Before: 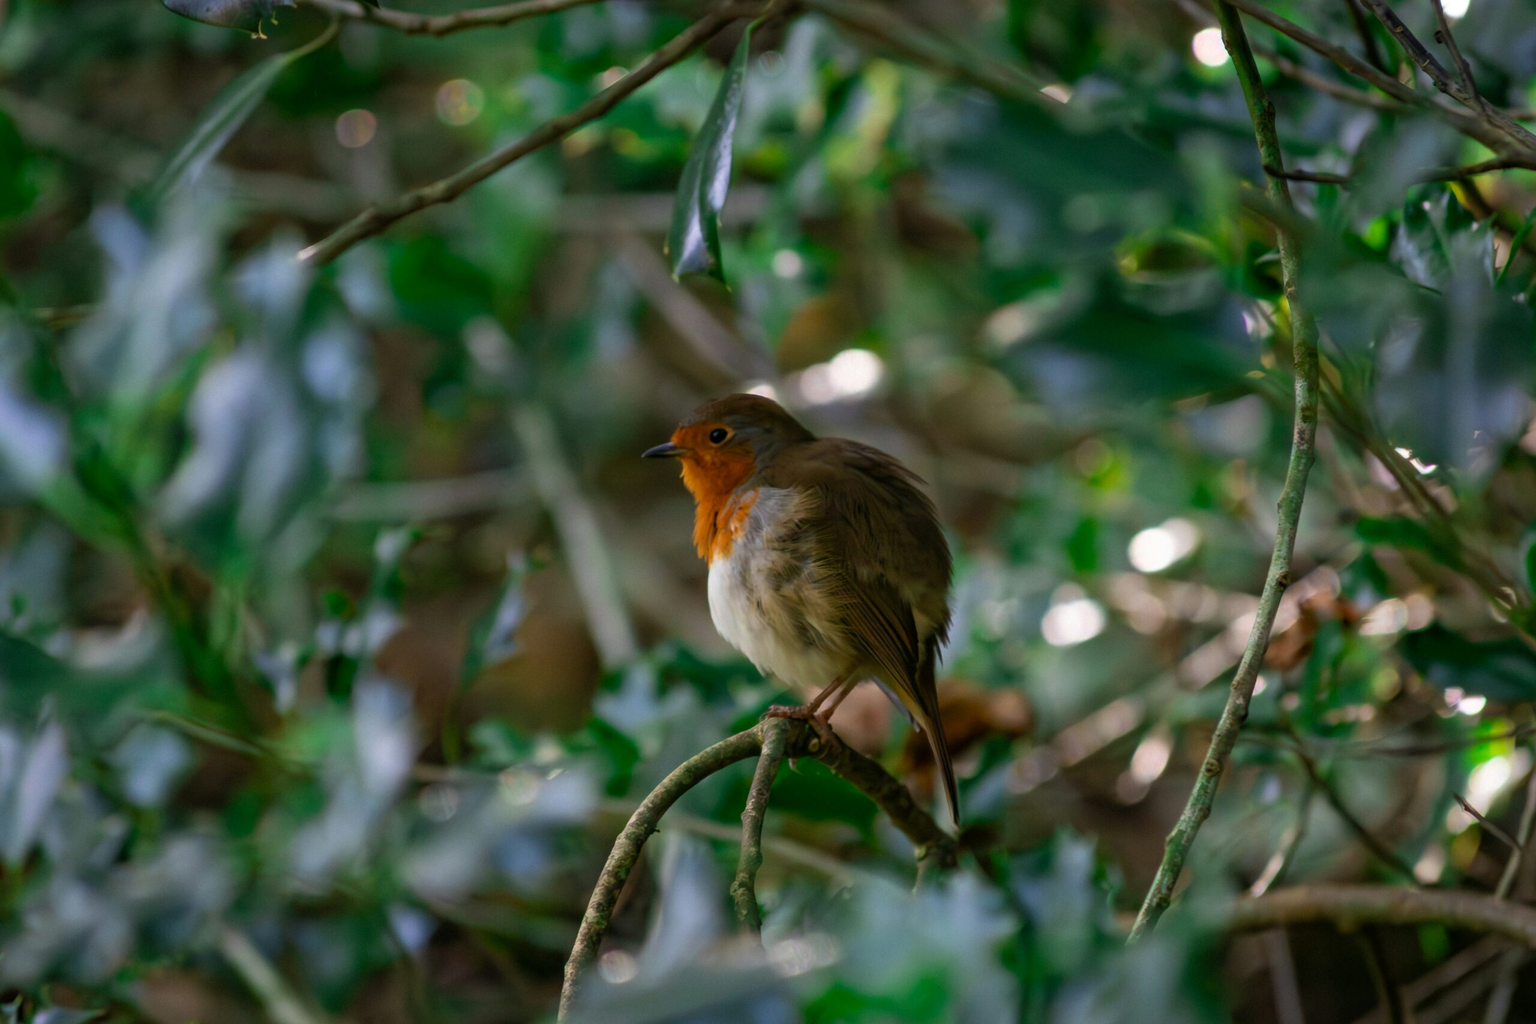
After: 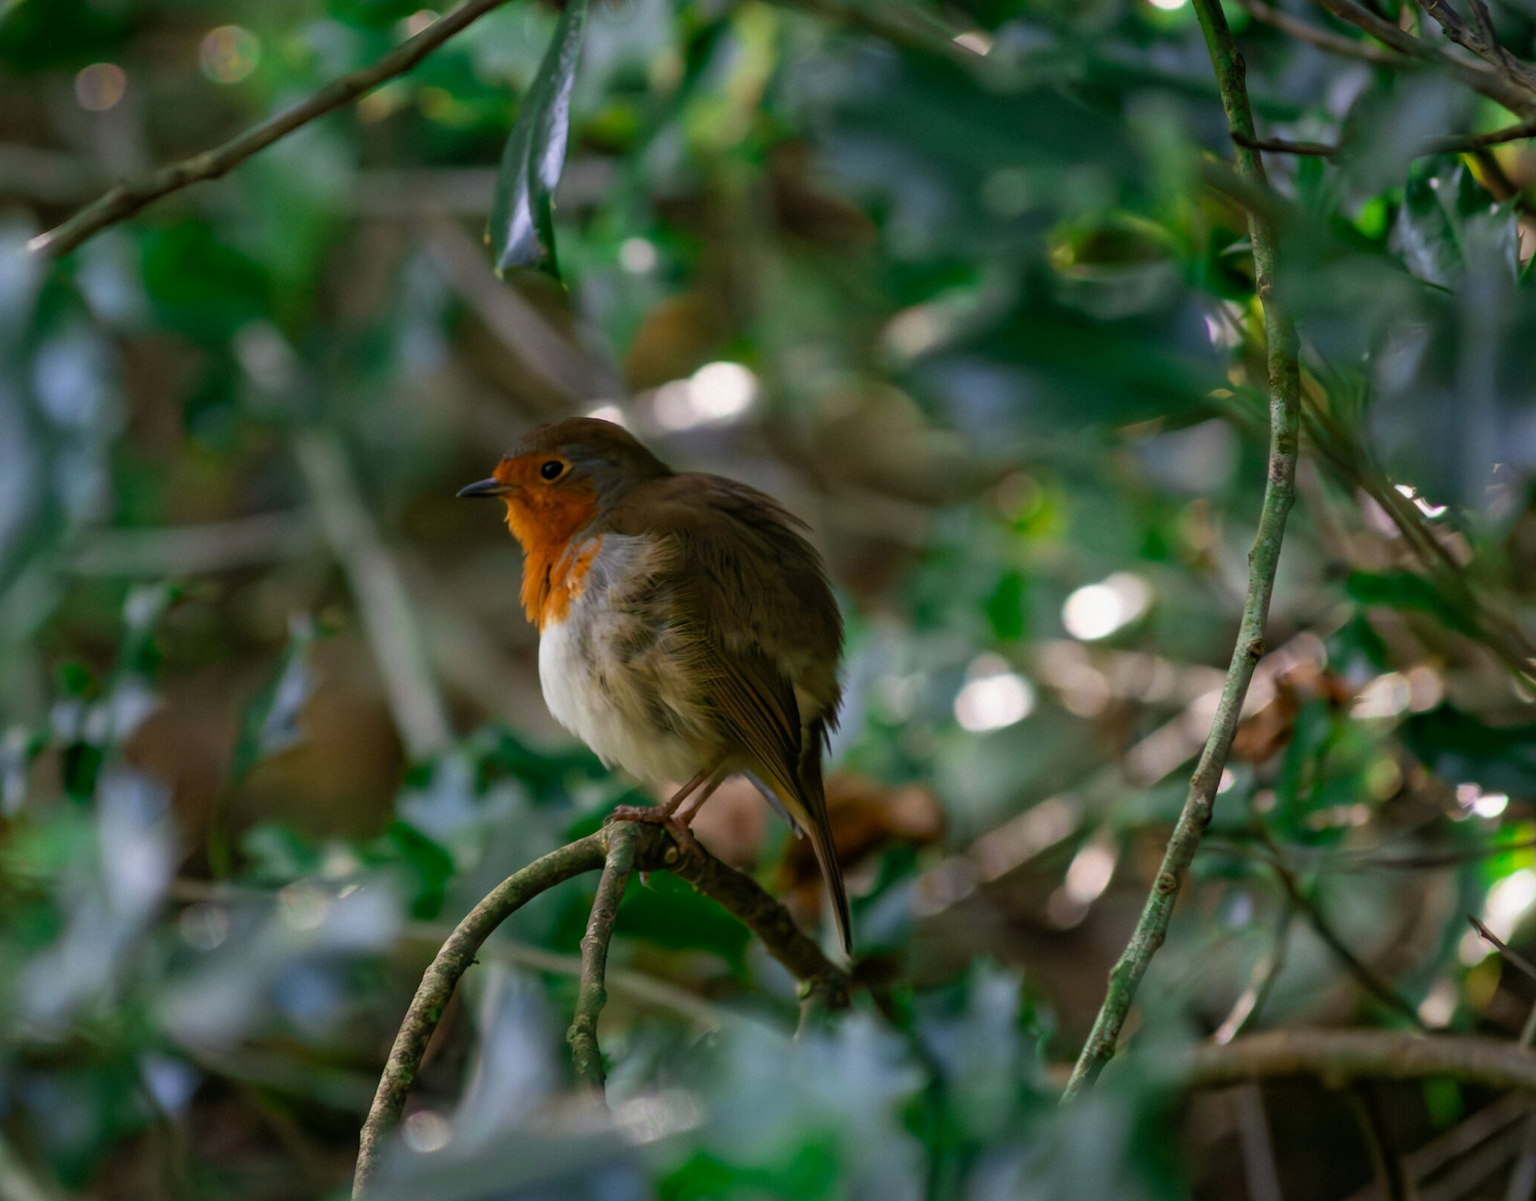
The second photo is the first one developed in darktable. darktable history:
crop and rotate: left 17.959%, top 5.771%, right 1.742%
exposure: exposure -0.048 EV, compensate highlight preservation false
